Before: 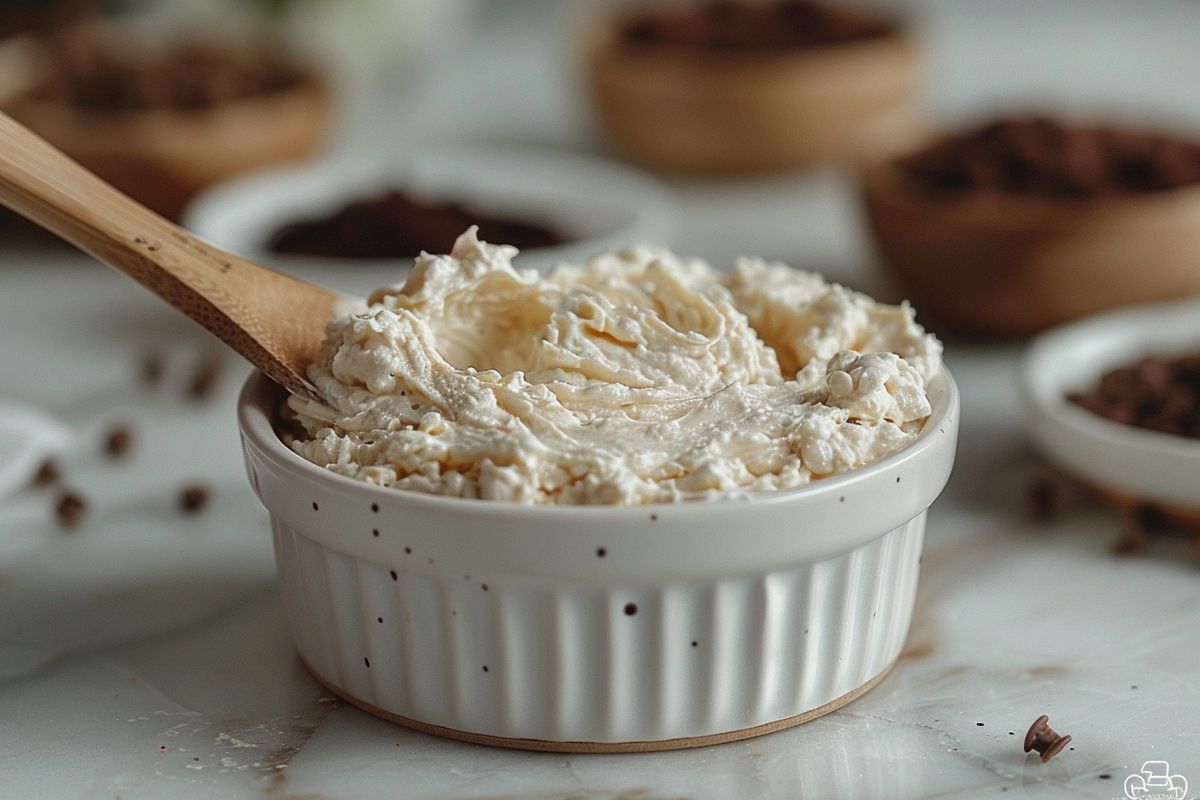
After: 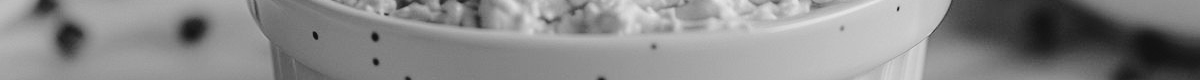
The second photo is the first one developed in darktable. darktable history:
monochrome: a -71.75, b 75.82
crop and rotate: top 59.084%, bottom 30.916%
tone curve: curves: ch0 [(0, 0) (0.003, 0.047) (0.011, 0.05) (0.025, 0.053) (0.044, 0.057) (0.069, 0.062) (0.1, 0.084) (0.136, 0.115) (0.177, 0.159) (0.224, 0.216) (0.277, 0.289) (0.335, 0.382) (0.399, 0.474) (0.468, 0.561) (0.543, 0.636) (0.623, 0.705) (0.709, 0.778) (0.801, 0.847) (0.898, 0.916) (1, 1)], preserve colors none
